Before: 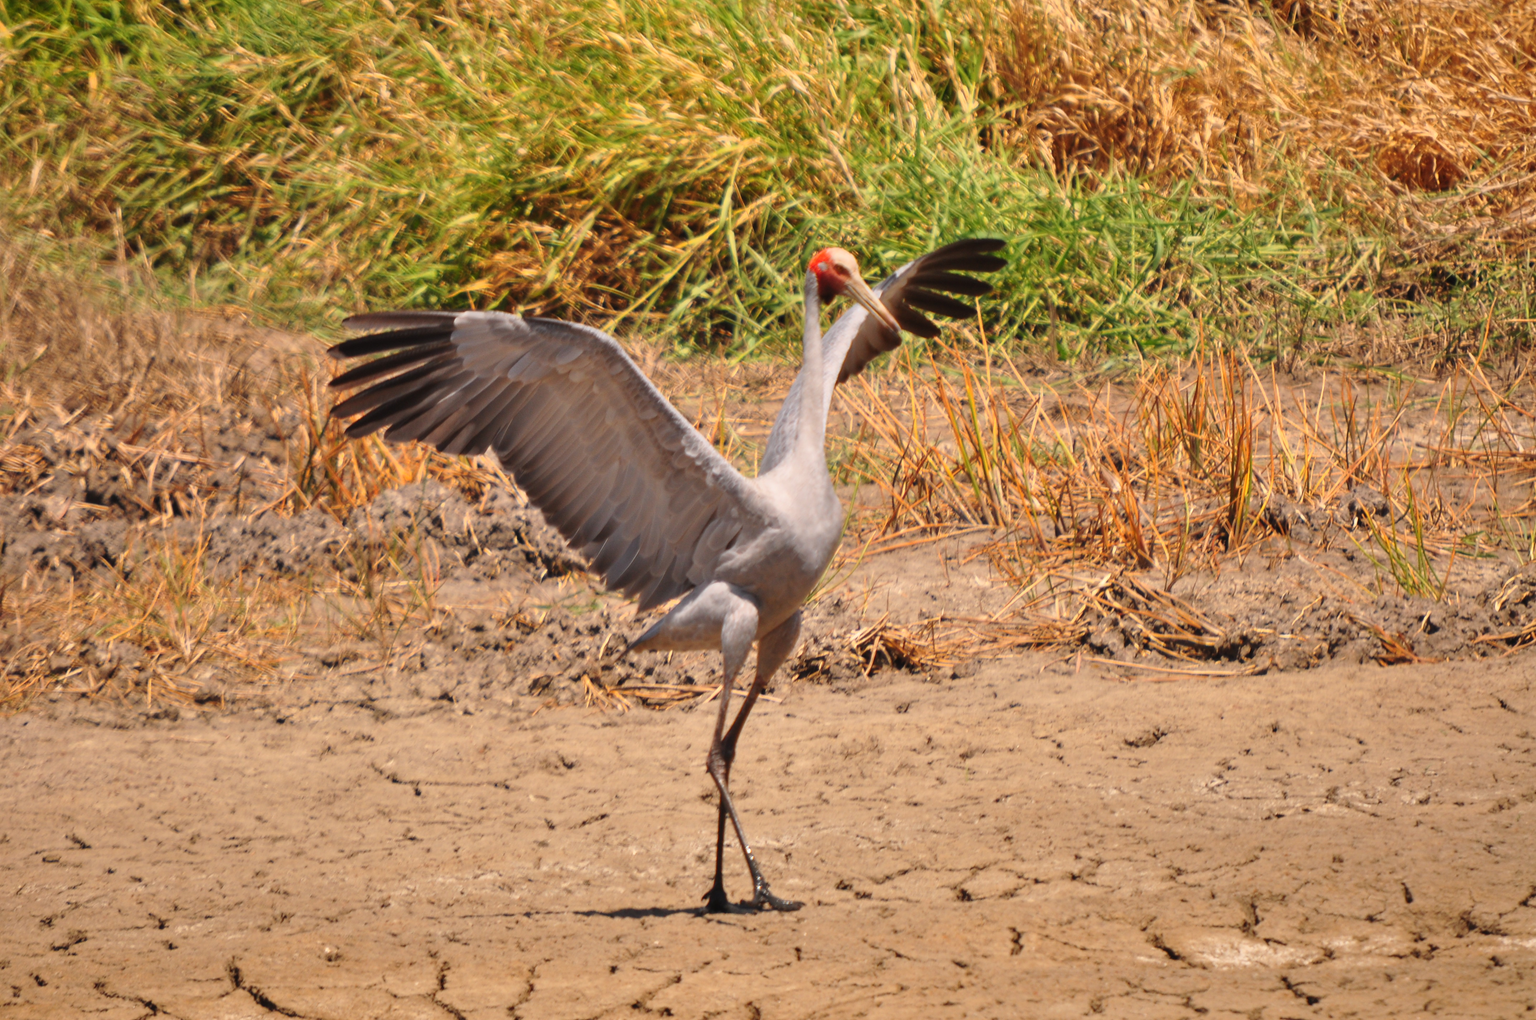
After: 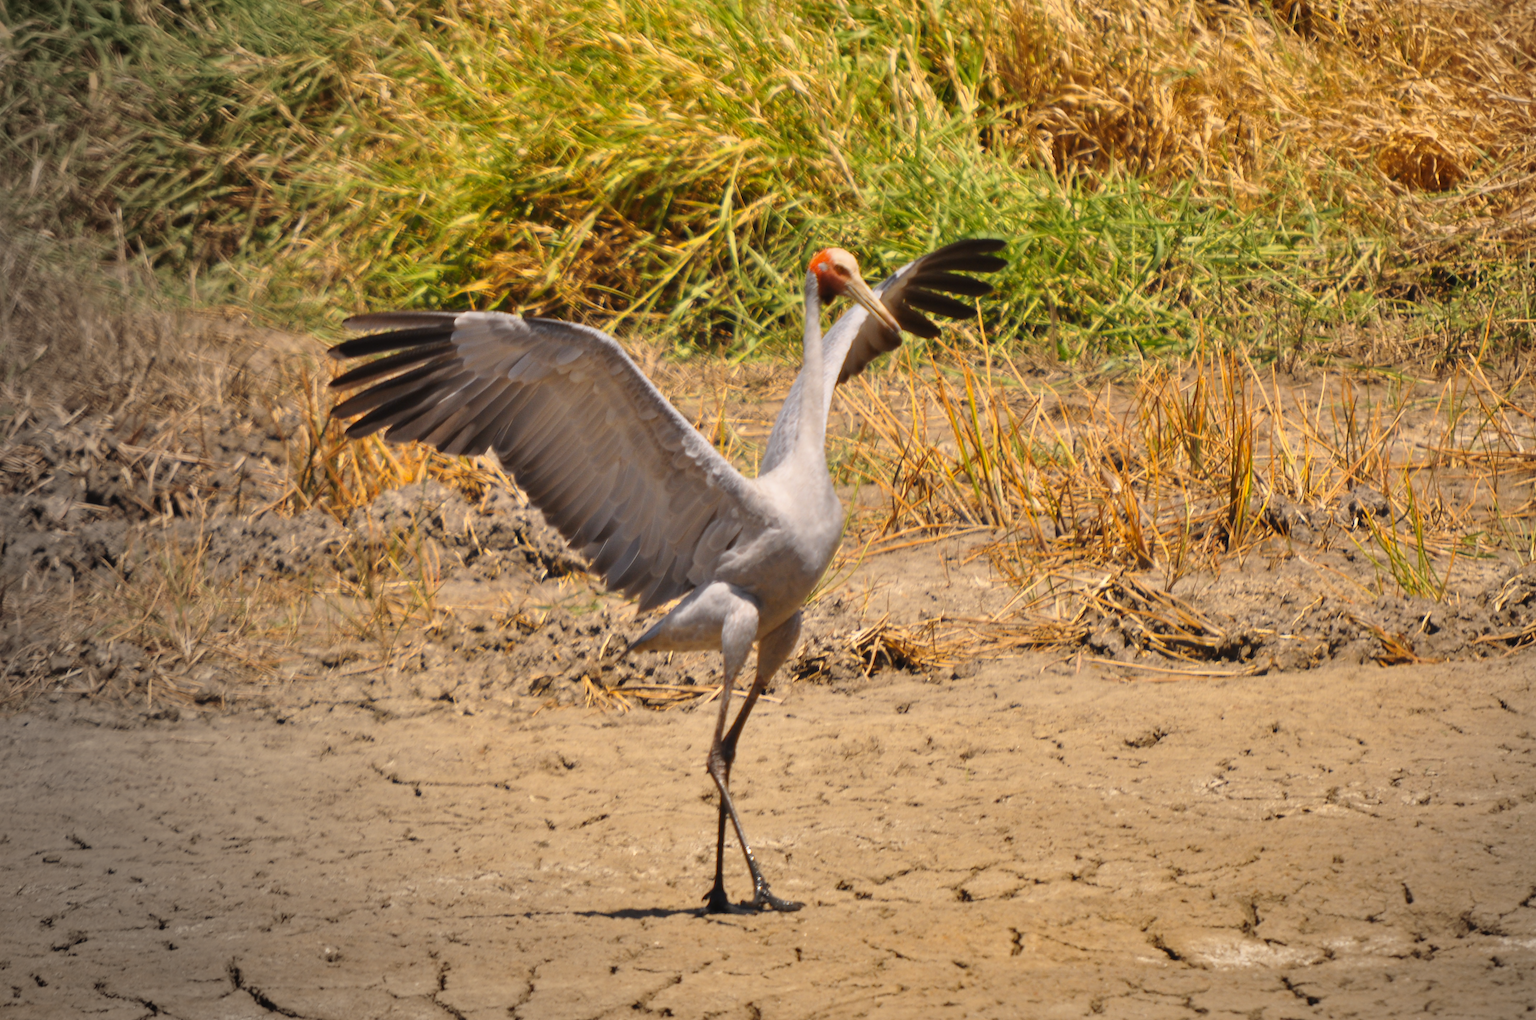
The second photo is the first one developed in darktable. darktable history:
vignetting: fall-off start 73.57%, center (0.22, -0.235)
color contrast: green-magenta contrast 0.8, blue-yellow contrast 1.1, unbound 0
